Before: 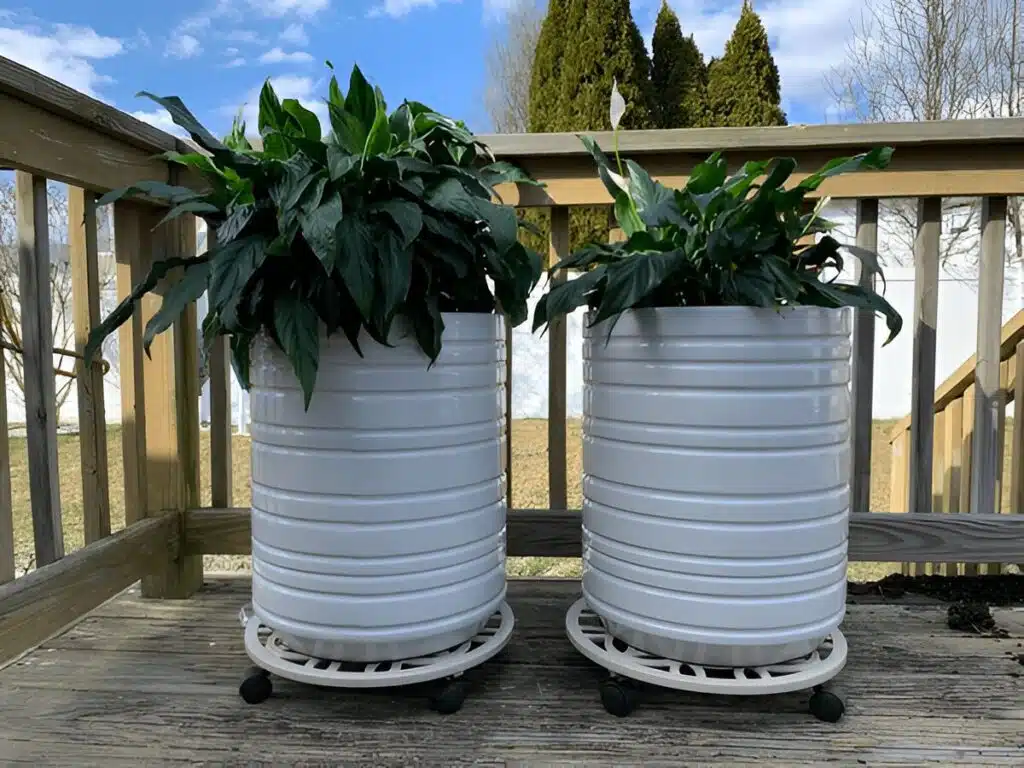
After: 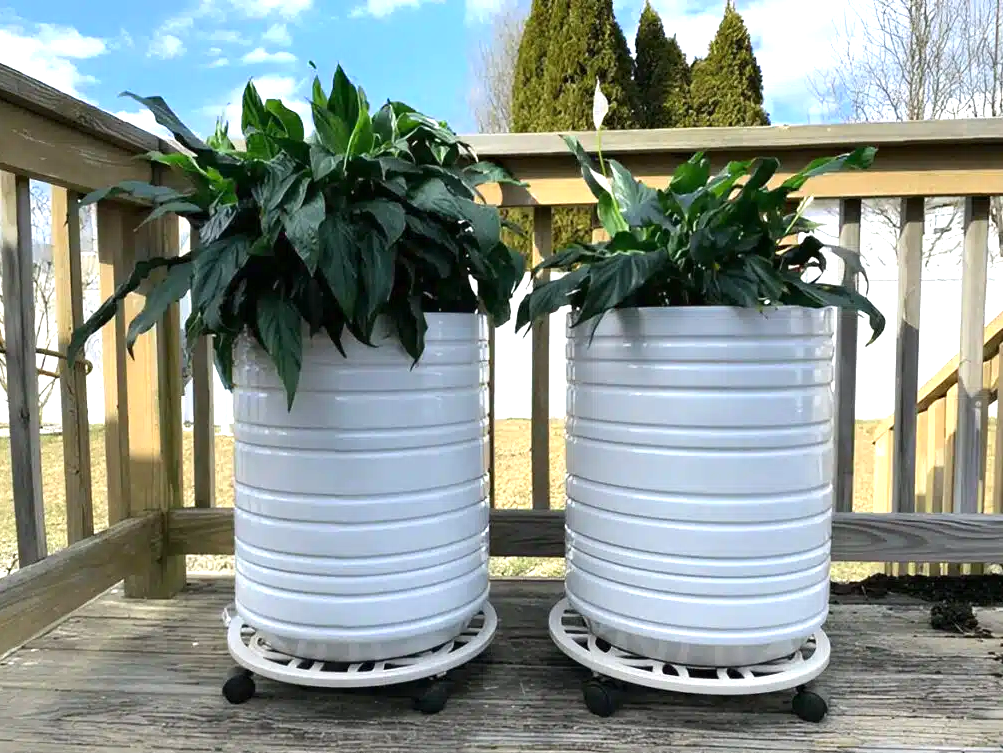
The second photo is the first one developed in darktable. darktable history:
crop: left 1.741%, right 0.274%, bottom 1.894%
exposure: black level correction 0, exposure 0.89 EV, compensate highlight preservation false
